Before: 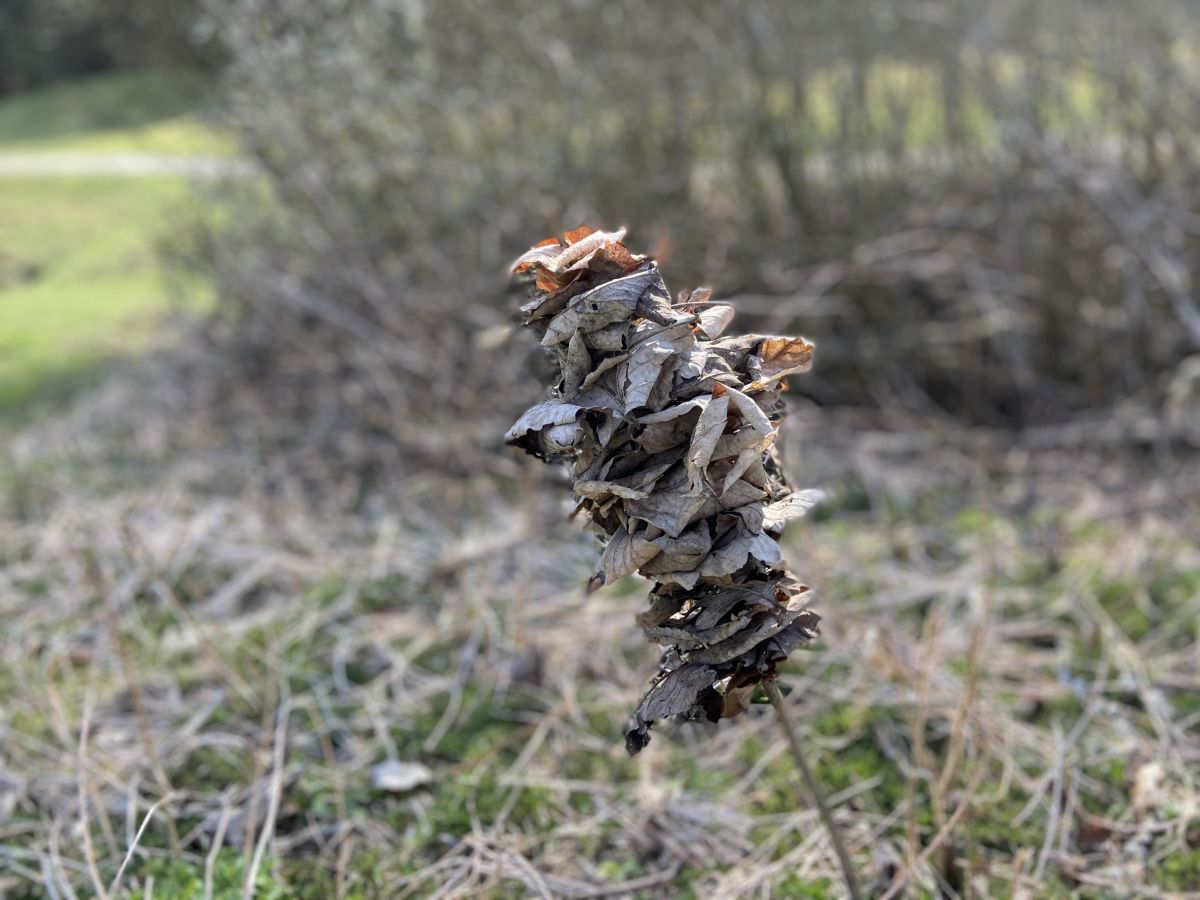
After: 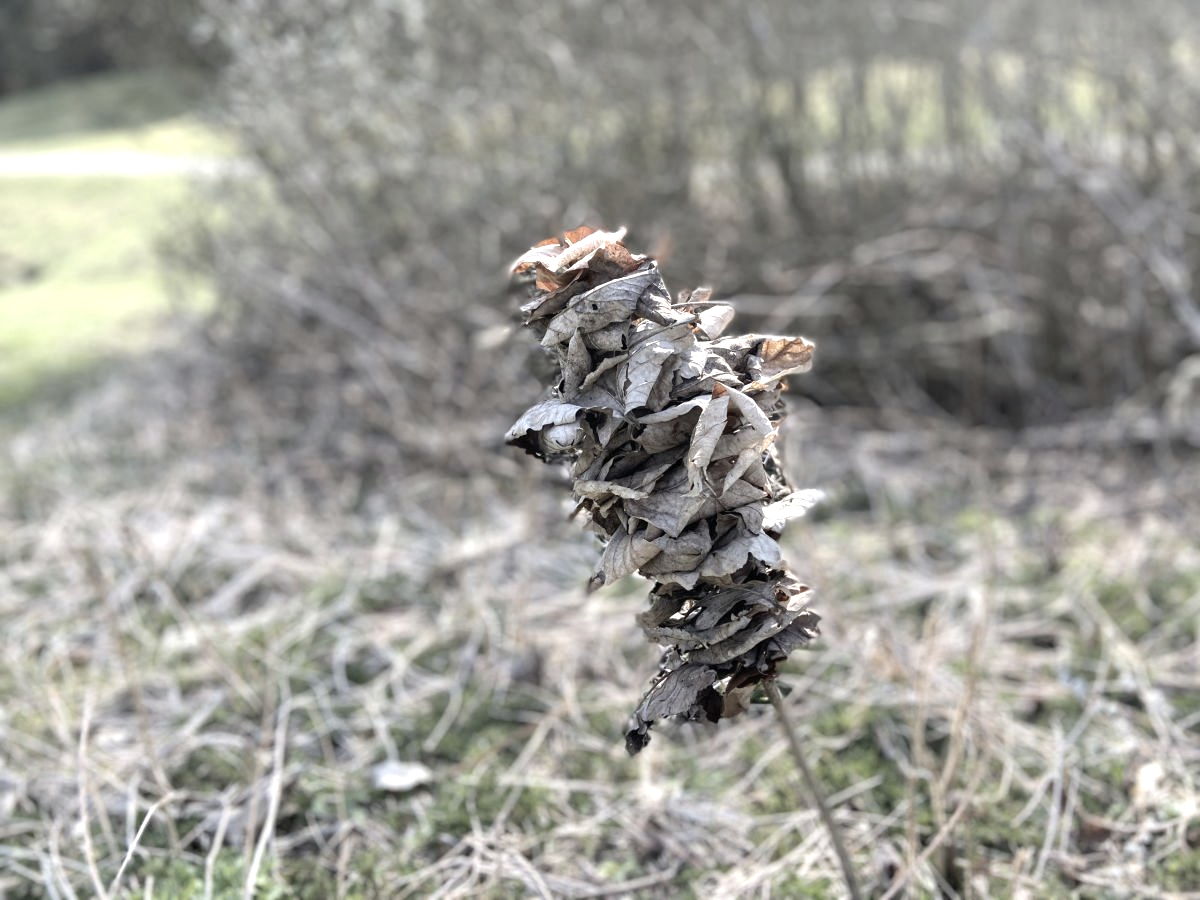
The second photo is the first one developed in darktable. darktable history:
exposure: black level correction 0, exposure 0.7 EV, compensate exposure bias true, compensate highlight preservation false
color zones: curves: ch1 [(0, 0.292) (0.001, 0.292) (0.2, 0.264) (0.4, 0.248) (0.6, 0.248) (0.8, 0.264) (0.999, 0.292) (1, 0.292)]
